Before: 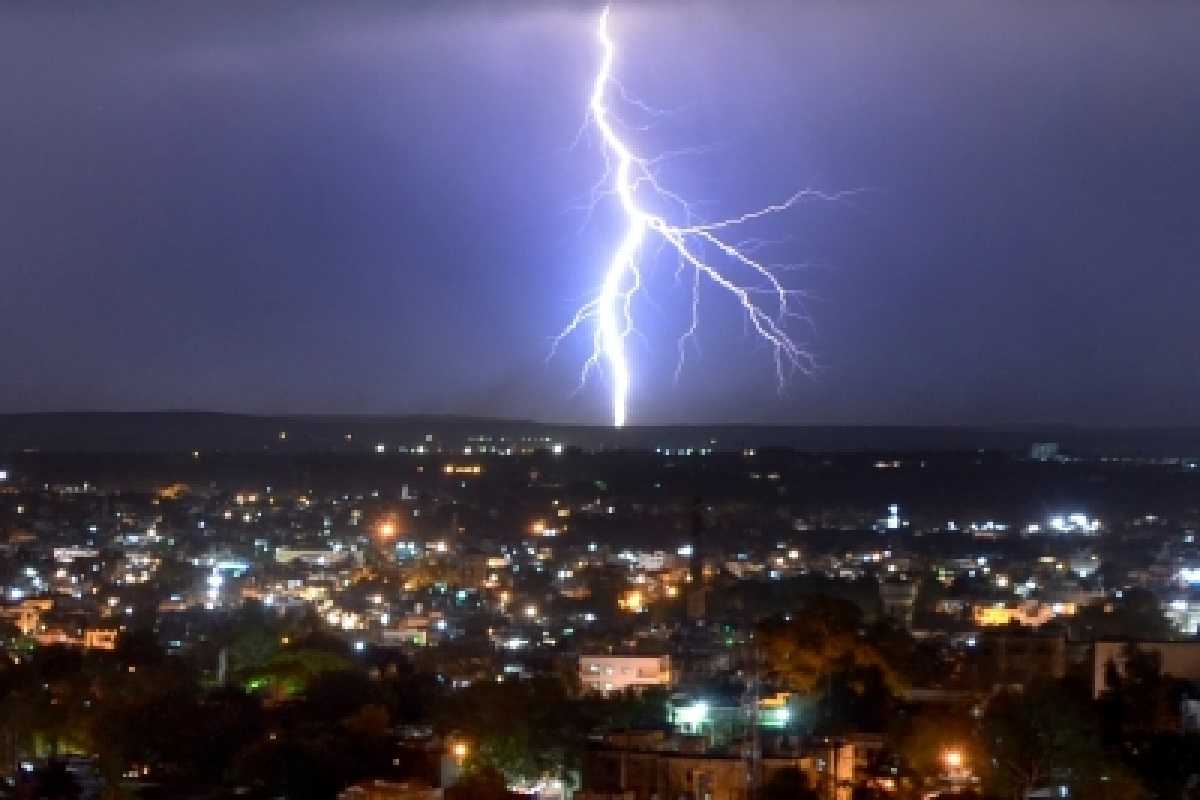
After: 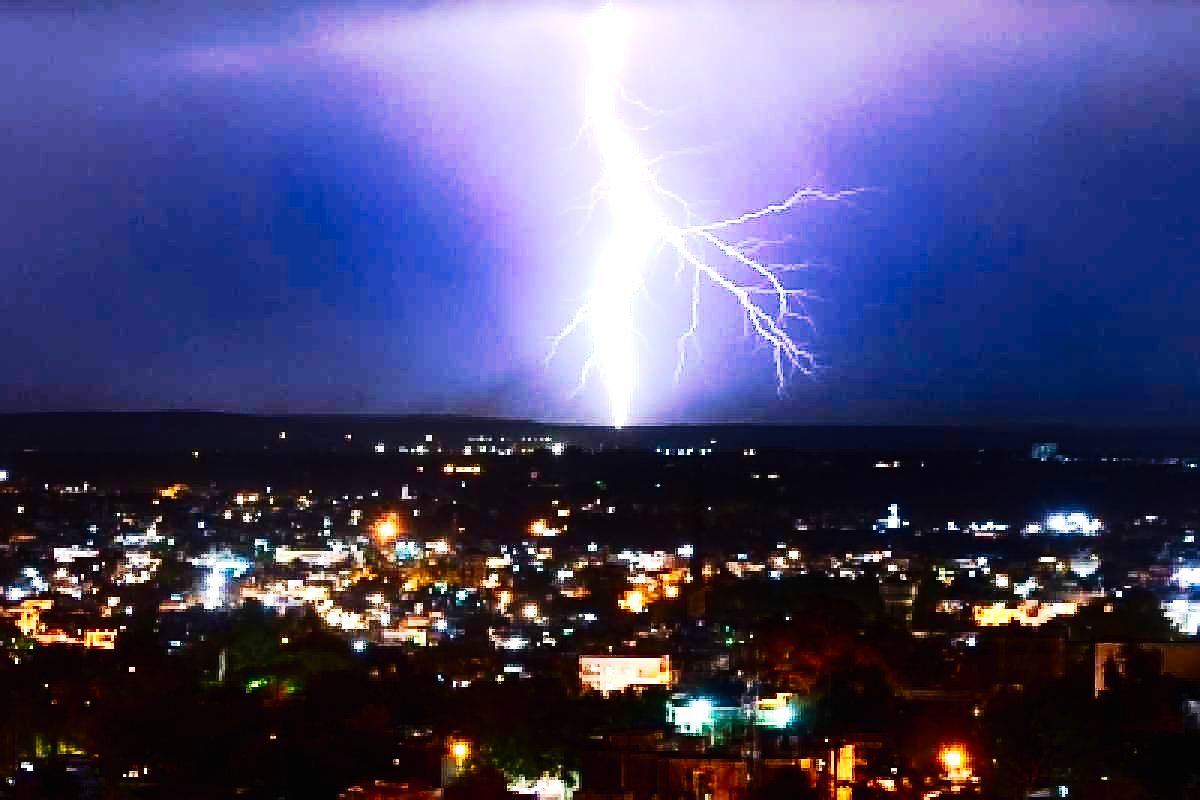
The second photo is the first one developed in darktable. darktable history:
color balance rgb: perceptual saturation grading › global saturation 19.459%, perceptual brilliance grading › highlights 11.214%
tone curve: curves: ch0 [(0, 0.008) (0.081, 0.044) (0.177, 0.123) (0.283, 0.253) (0.427, 0.441) (0.495, 0.524) (0.661, 0.756) (0.796, 0.859) (1, 0.951)]; ch1 [(0, 0) (0.161, 0.092) (0.35, 0.33) (0.392, 0.392) (0.427, 0.426) (0.479, 0.472) (0.505, 0.5) (0.521, 0.519) (0.567, 0.556) (0.583, 0.588) (0.625, 0.627) (0.678, 0.733) (1, 1)]; ch2 [(0, 0) (0.346, 0.362) (0.404, 0.427) (0.502, 0.499) (0.523, 0.522) (0.544, 0.561) (0.58, 0.59) (0.629, 0.642) (0.717, 0.678) (1, 1)], preserve colors none
contrast brightness saturation: contrast 0.189, brightness -0.221, saturation 0.116
sharpen: on, module defaults
velvia: on, module defaults
exposure: black level correction 0, exposure 0.954 EV, compensate exposure bias true, compensate highlight preservation false
